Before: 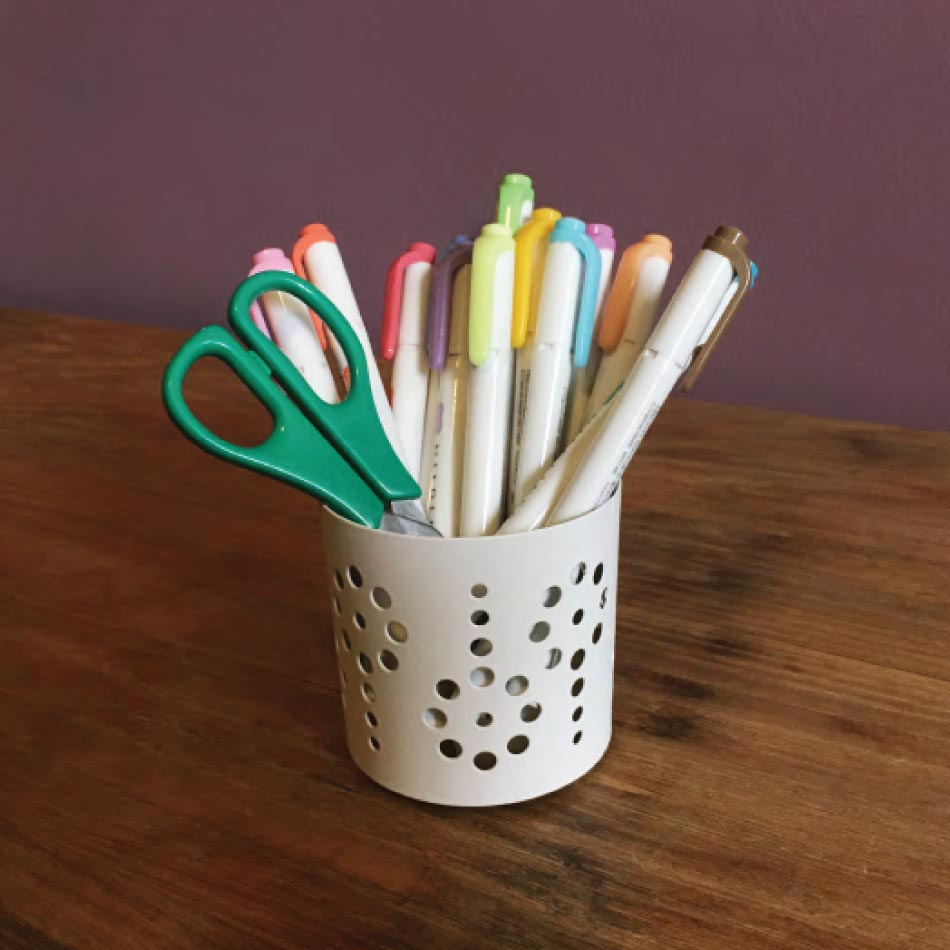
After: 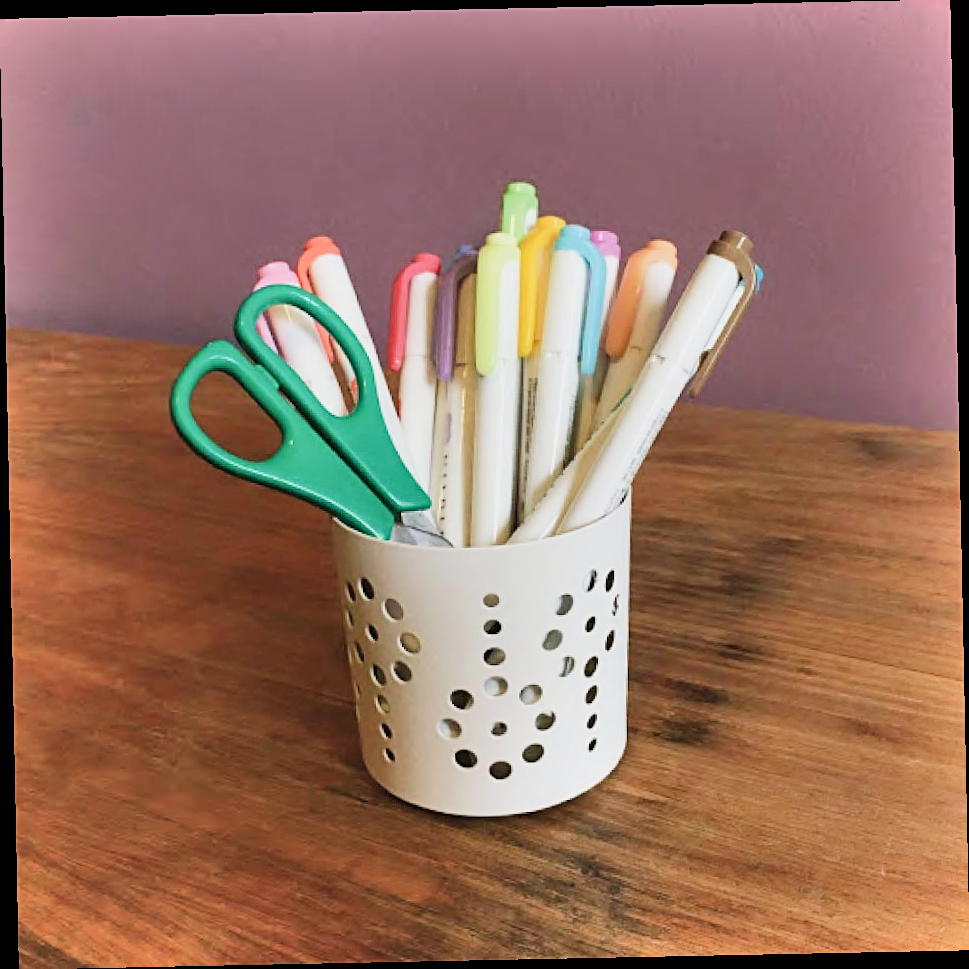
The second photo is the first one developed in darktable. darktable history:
filmic rgb: black relative exposure -7.65 EV, white relative exposure 4.56 EV, hardness 3.61
shadows and highlights: shadows 60, soften with gaussian
sharpen: on, module defaults
rotate and perspective: rotation -1.17°, automatic cropping off
exposure: black level correction 0, exposure 1 EV, compensate exposure bias true, compensate highlight preservation false
